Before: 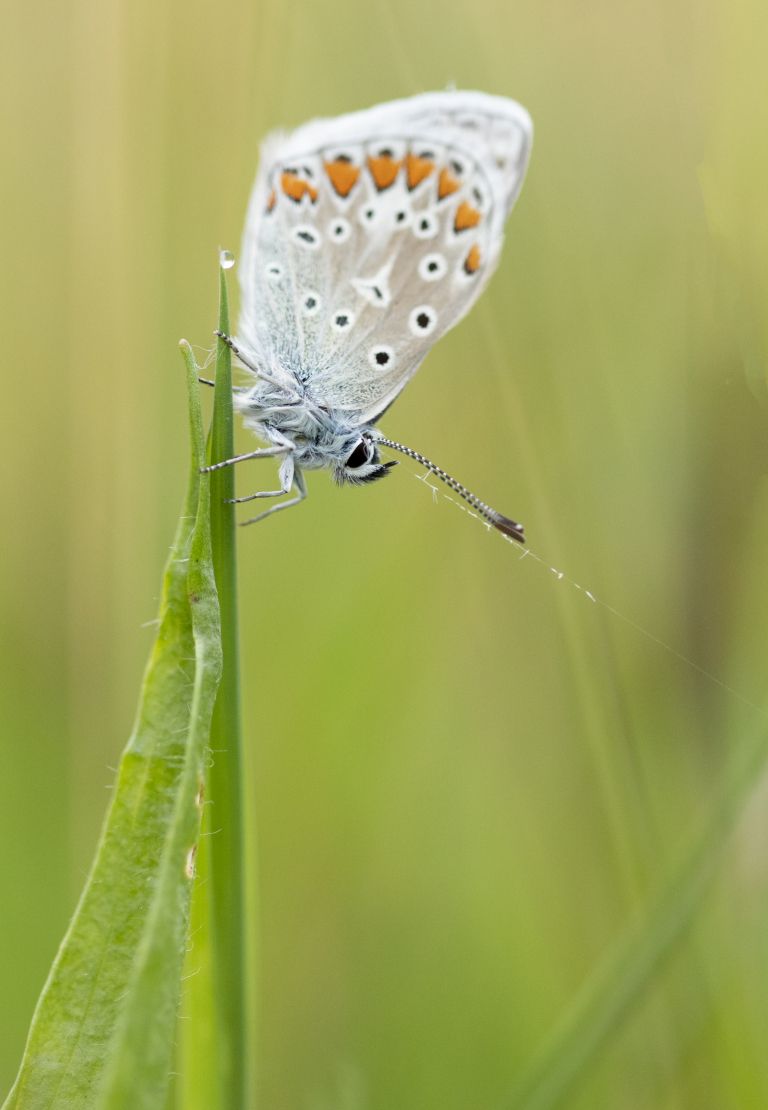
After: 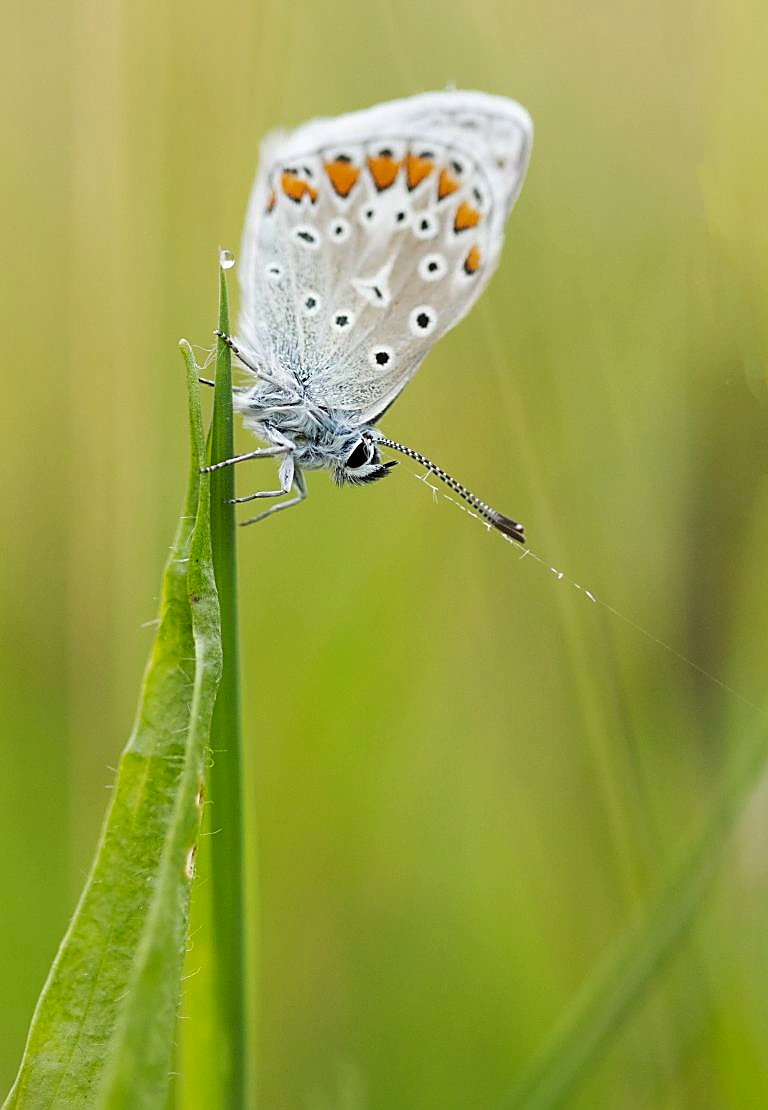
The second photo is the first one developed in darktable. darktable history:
sharpen: radius 1.4, amount 1.25, threshold 0.7
tone curve: curves: ch0 [(0, 0) (0.003, 0.006) (0.011, 0.01) (0.025, 0.017) (0.044, 0.029) (0.069, 0.043) (0.1, 0.064) (0.136, 0.091) (0.177, 0.128) (0.224, 0.162) (0.277, 0.206) (0.335, 0.258) (0.399, 0.324) (0.468, 0.404) (0.543, 0.499) (0.623, 0.595) (0.709, 0.693) (0.801, 0.786) (0.898, 0.883) (1, 1)], preserve colors none
